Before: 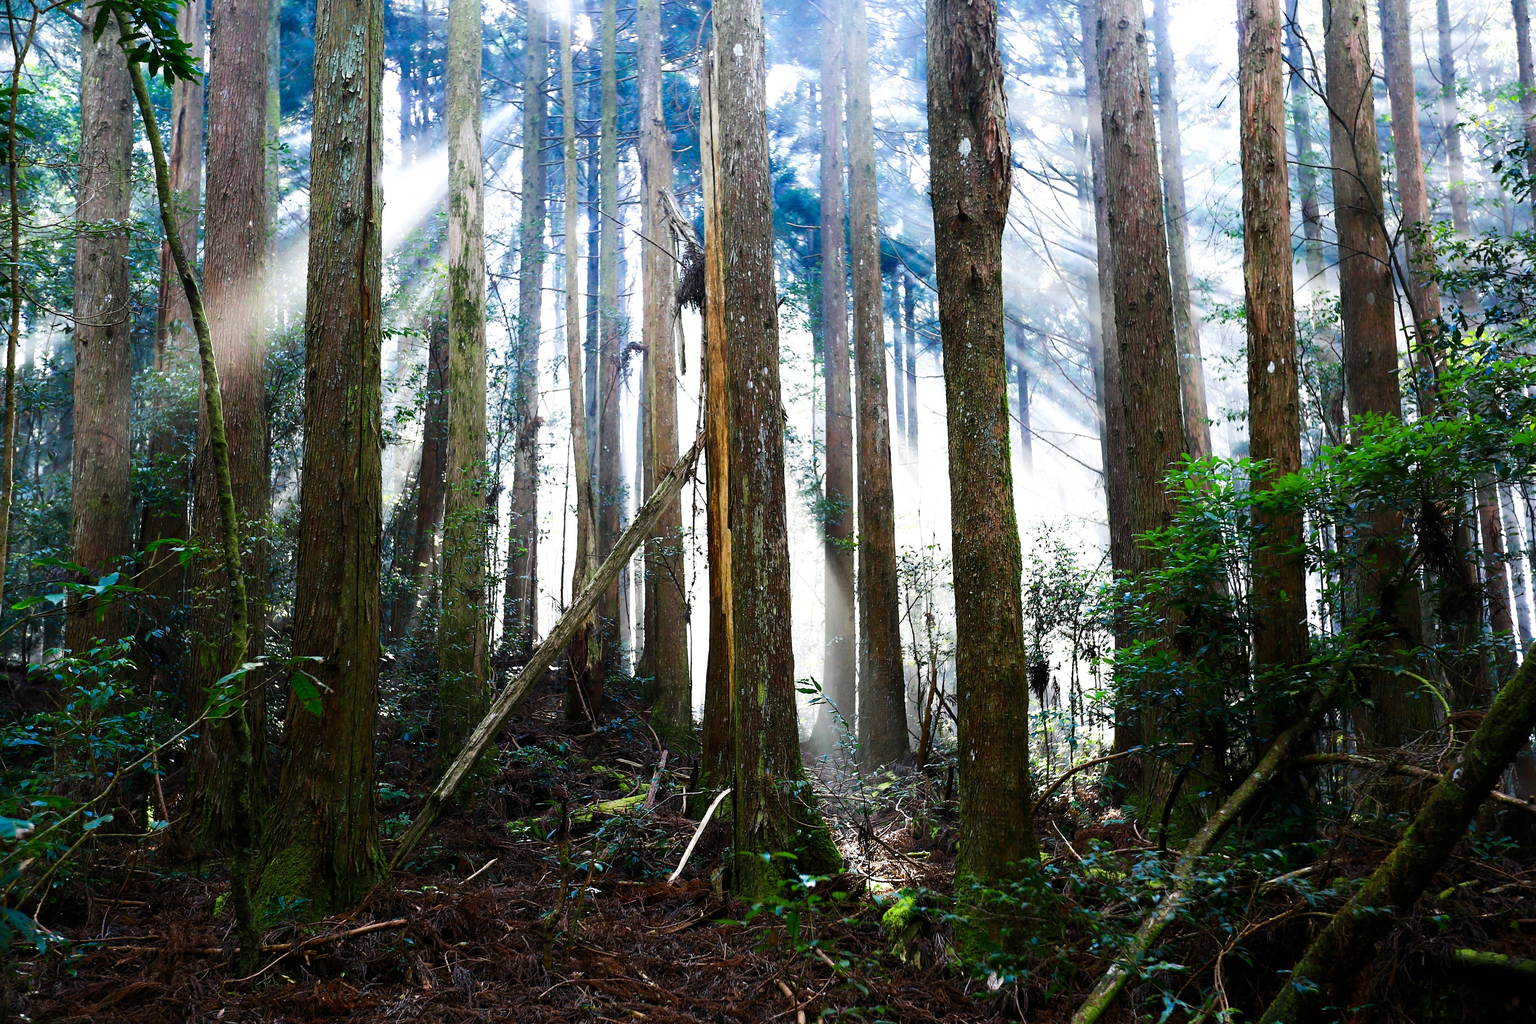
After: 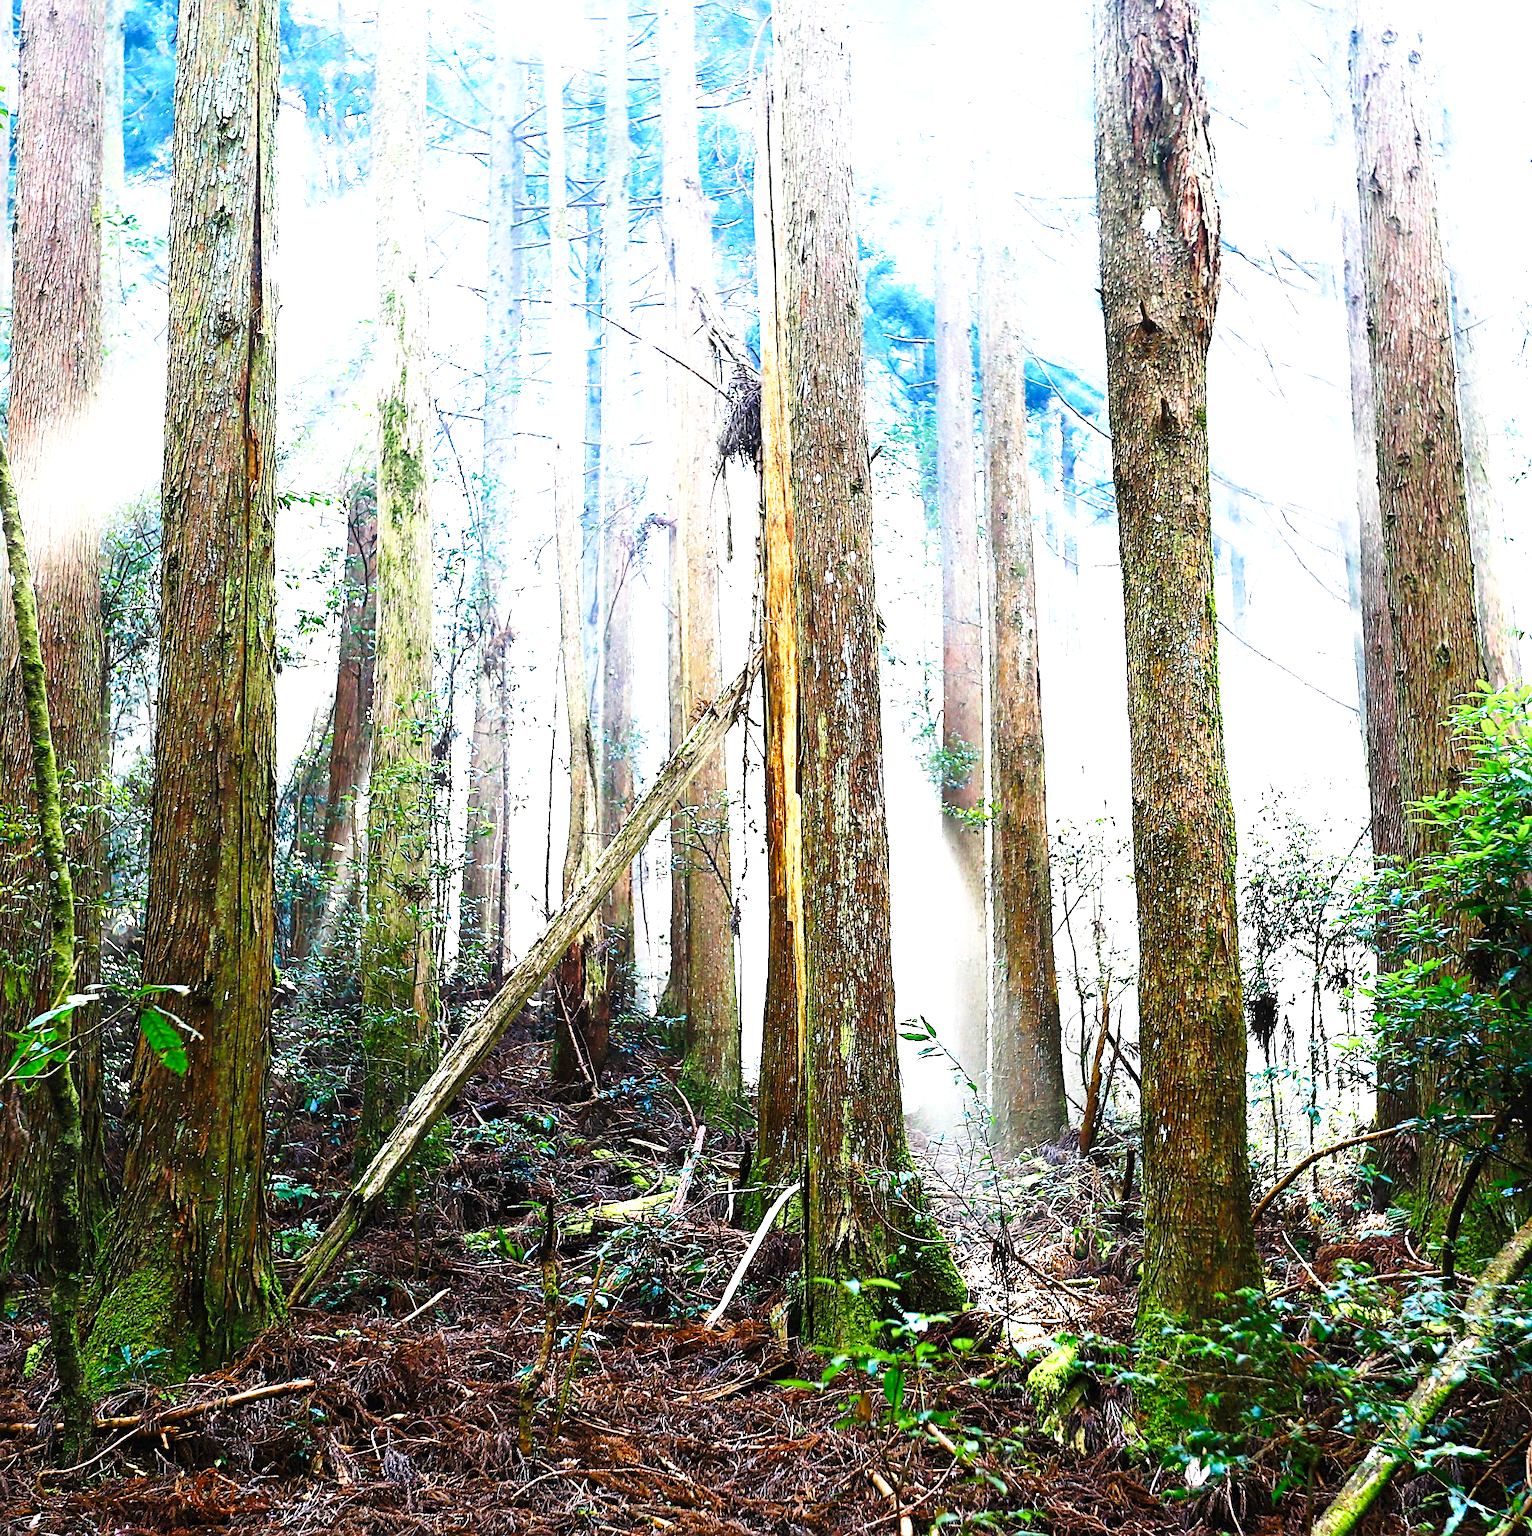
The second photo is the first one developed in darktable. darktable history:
sharpen: on, module defaults
base curve: curves: ch0 [(0, 0) (0.028, 0.03) (0.121, 0.232) (0.46, 0.748) (0.859, 0.968) (1, 1)], preserve colors none
exposure: black level correction 0, exposure 1.675 EV, compensate highlight preservation false
crop and rotate: left 12.898%, right 20.627%
